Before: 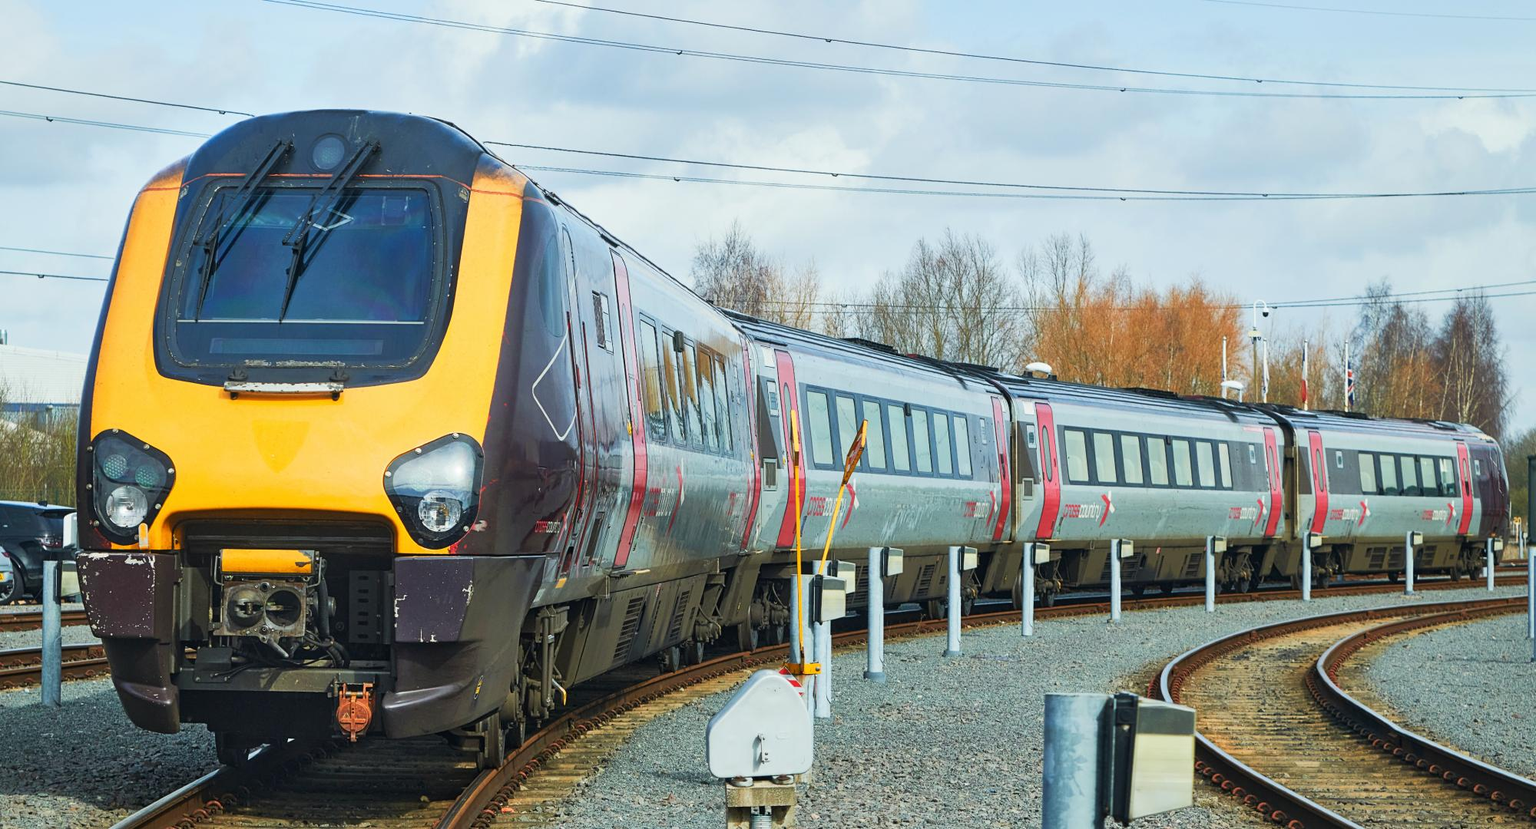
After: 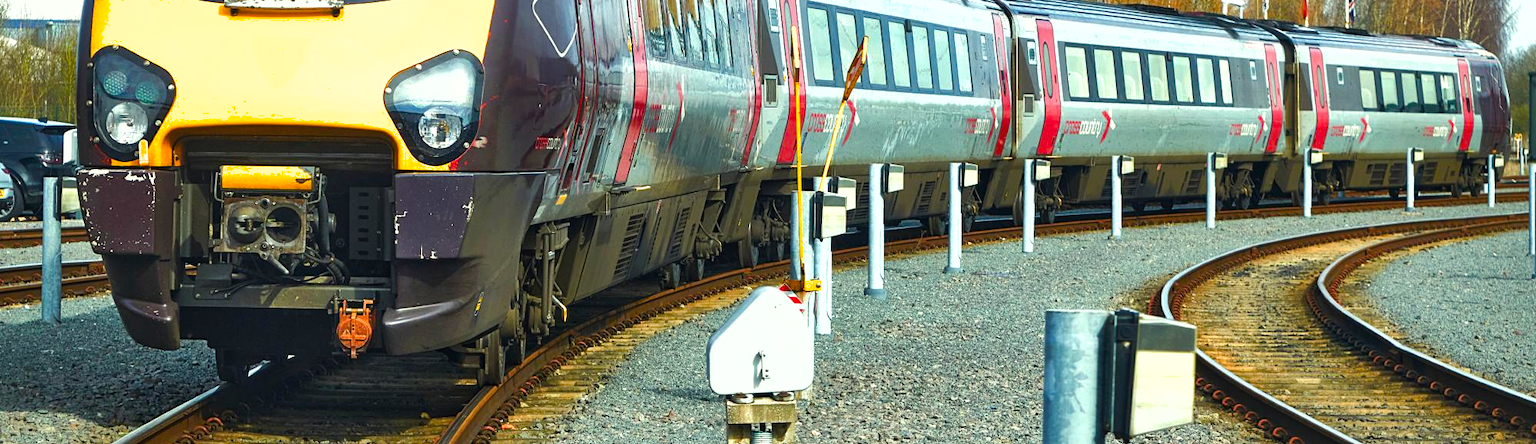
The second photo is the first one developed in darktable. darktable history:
crop and rotate: top 46.303%, right 0.008%
shadows and highlights: shadows 29.82
color balance rgb: highlights gain › luminance 5.7%, highlights gain › chroma 2.575%, highlights gain › hue 92.05°, perceptual saturation grading › global saturation 0.928%, perceptual saturation grading › highlights -17.162%, perceptual saturation grading › mid-tones 33.031%, perceptual saturation grading › shadows 50.341%, perceptual brilliance grading › global brilliance -5.305%, perceptual brilliance grading › highlights 24.018%, perceptual brilliance grading › mid-tones 7.059%, perceptual brilliance grading › shadows -4.979%
